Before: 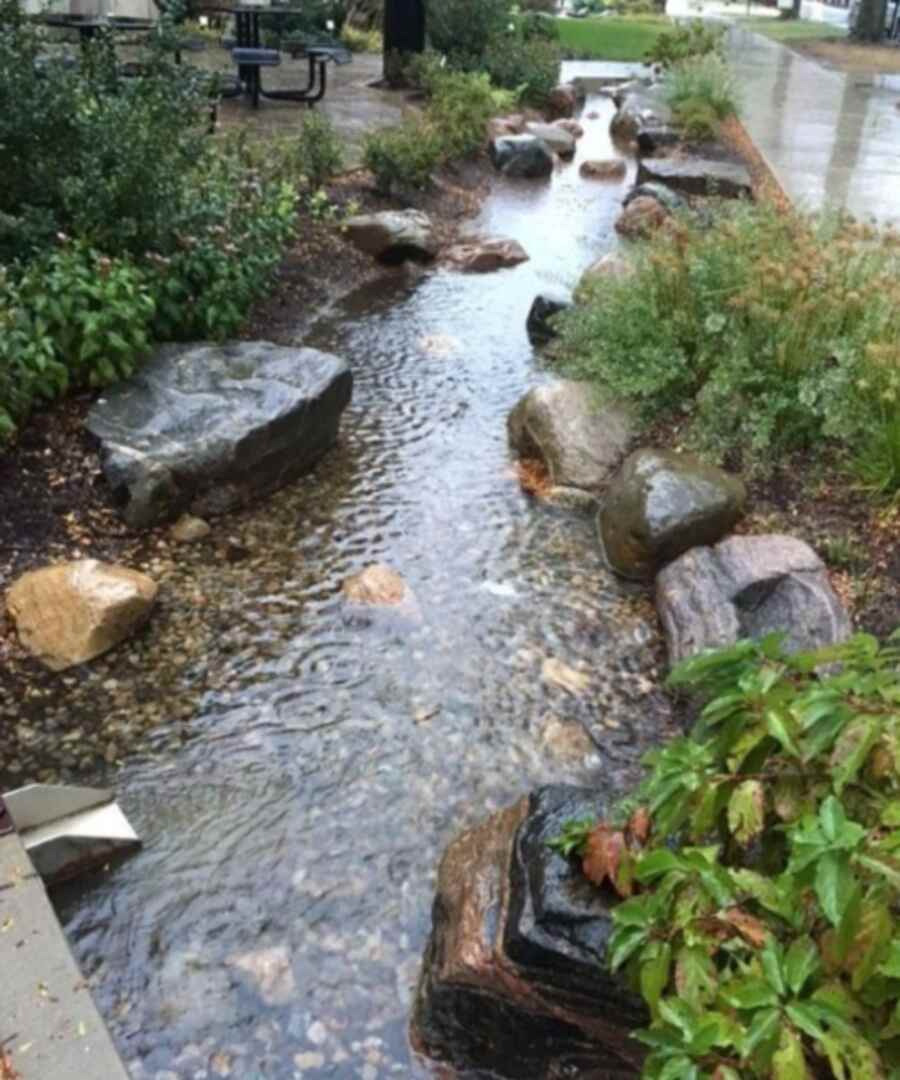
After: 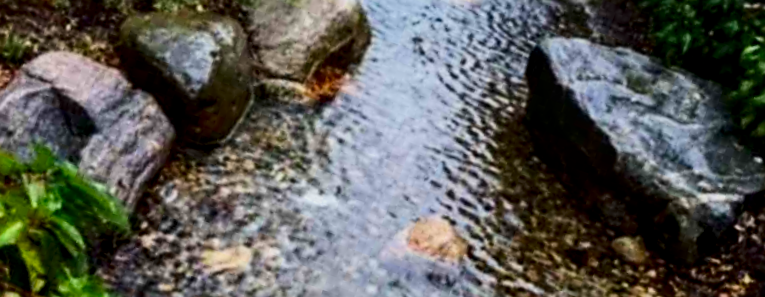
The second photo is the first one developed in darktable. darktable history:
shadows and highlights: shadows 20.91, highlights -82.73, soften with gaussian
filmic rgb: threshold 3 EV, hardness 4.17, latitude 50%, contrast 1.1, preserve chrominance max RGB, color science v6 (2022), contrast in shadows safe, contrast in highlights safe, enable highlight reconstruction true
local contrast: on, module defaults
color balance rgb: perceptual saturation grading › global saturation 20%, global vibrance 20%
rotate and perspective: rotation -4.2°, shear 0.006, automatic cropping off
sharpen: on, module defaults
crop and rotate: angle 16.12°, top 30.835%, bottom 35.653%
contrast brightness saturation: contrast 0.19, brightness -0.24, saturation 0.11
